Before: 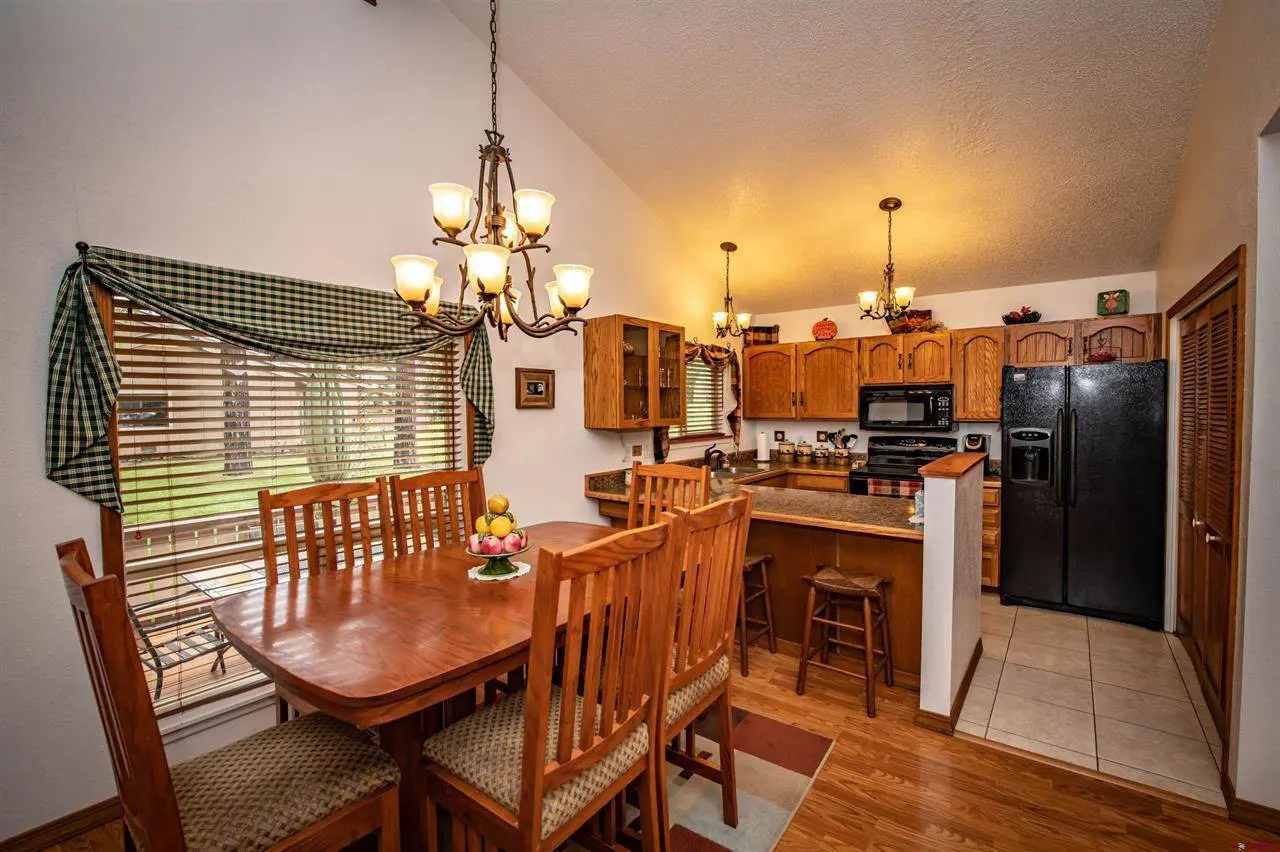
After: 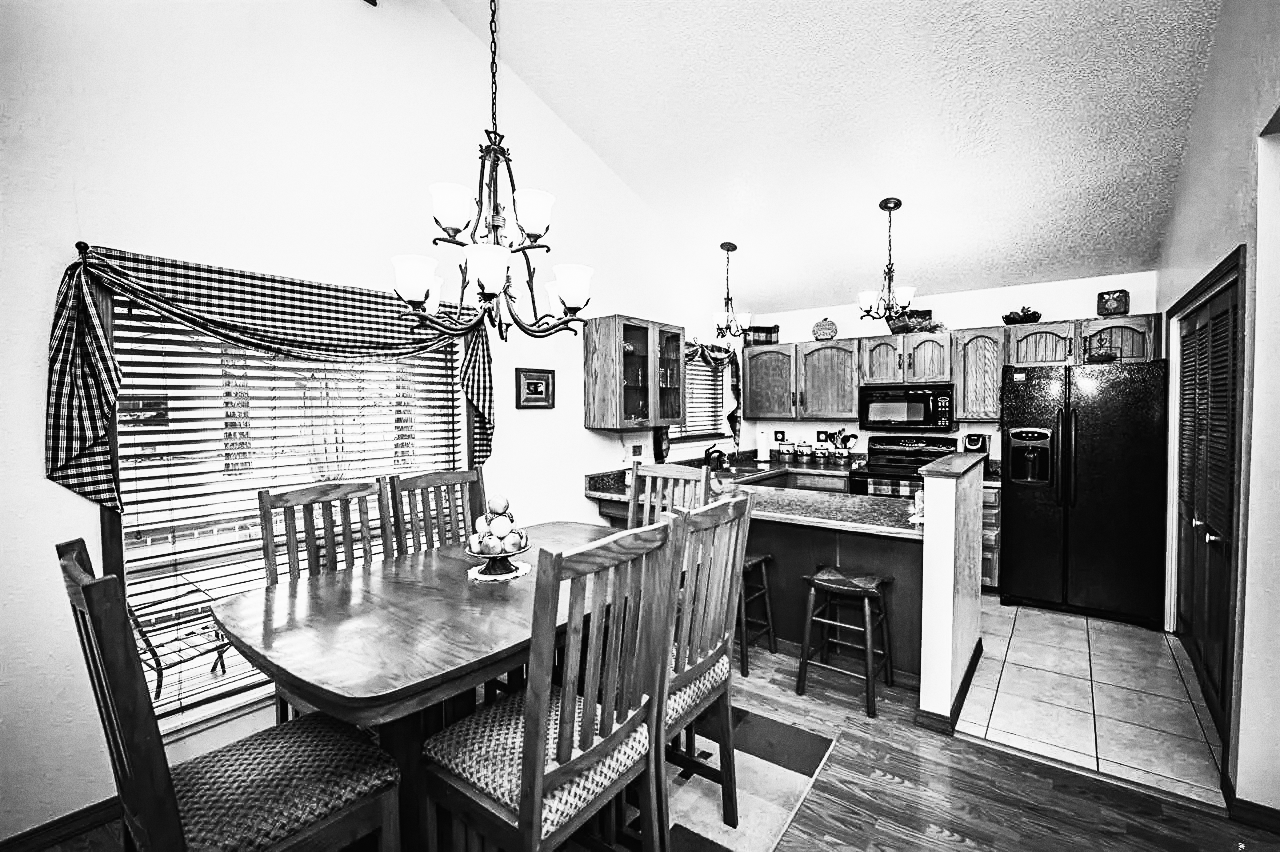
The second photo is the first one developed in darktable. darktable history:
white balance: red 1.066, blue 1.119
sharpen: radius 2.529, amount 0.323
contrast brightness saturation: contrast 0.53, brightness 0.47, saturation -1
sigmoid: contrast 1.8, skew -0.2, preserve hue 0%, red attenuation 0.1, red rotation 0.035, green attenuation 0.1, green rotation -0.017, blue attenuation 0.15, blue rotation -0.052, base primaries Rec2020
grain: on, module defaults
